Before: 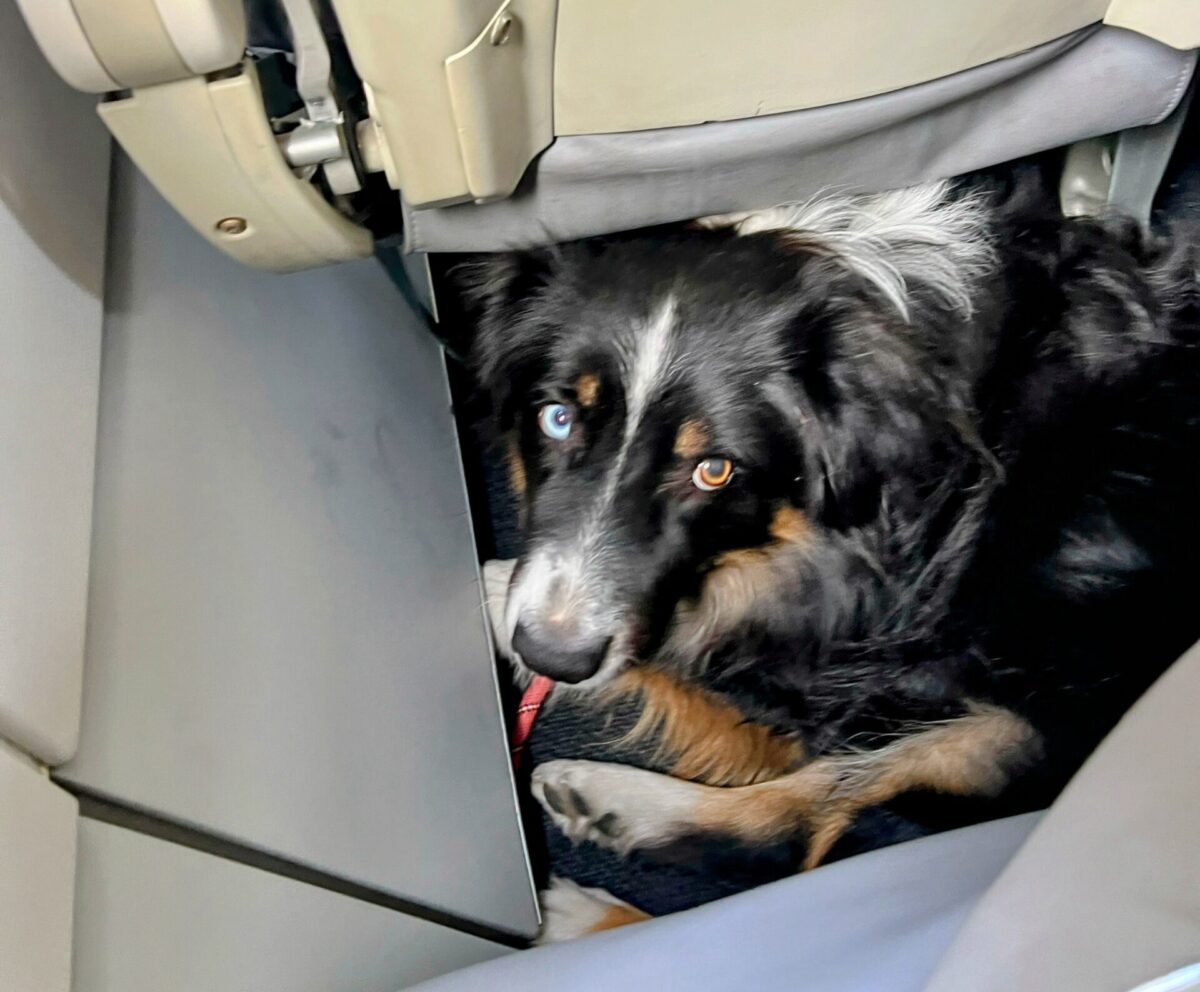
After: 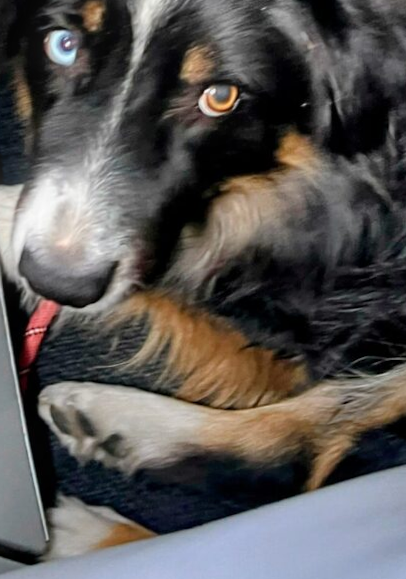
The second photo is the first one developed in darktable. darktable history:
crop: left 40.878%, top 39.176%, right 25.993%, bottom 3.081%
rotate and perspective: lens shift (vertical) 0.048, lens shift (horizontal) -0.024, automatic cropping off
bloom: size 5%, threshold 95%, strength 15%
